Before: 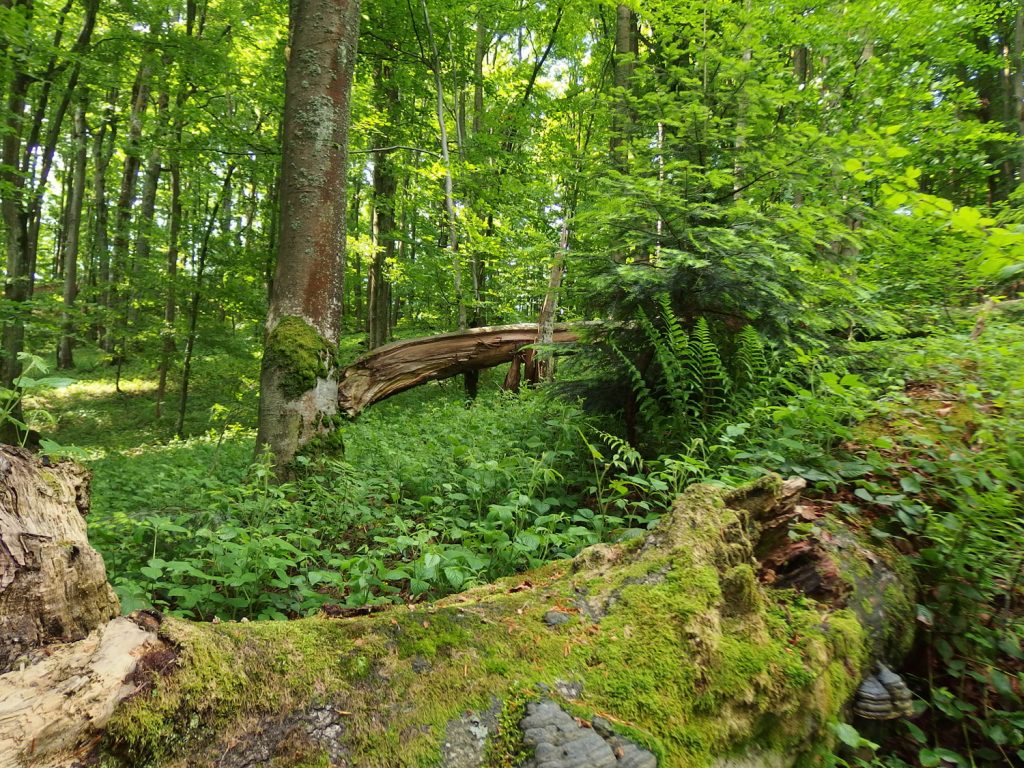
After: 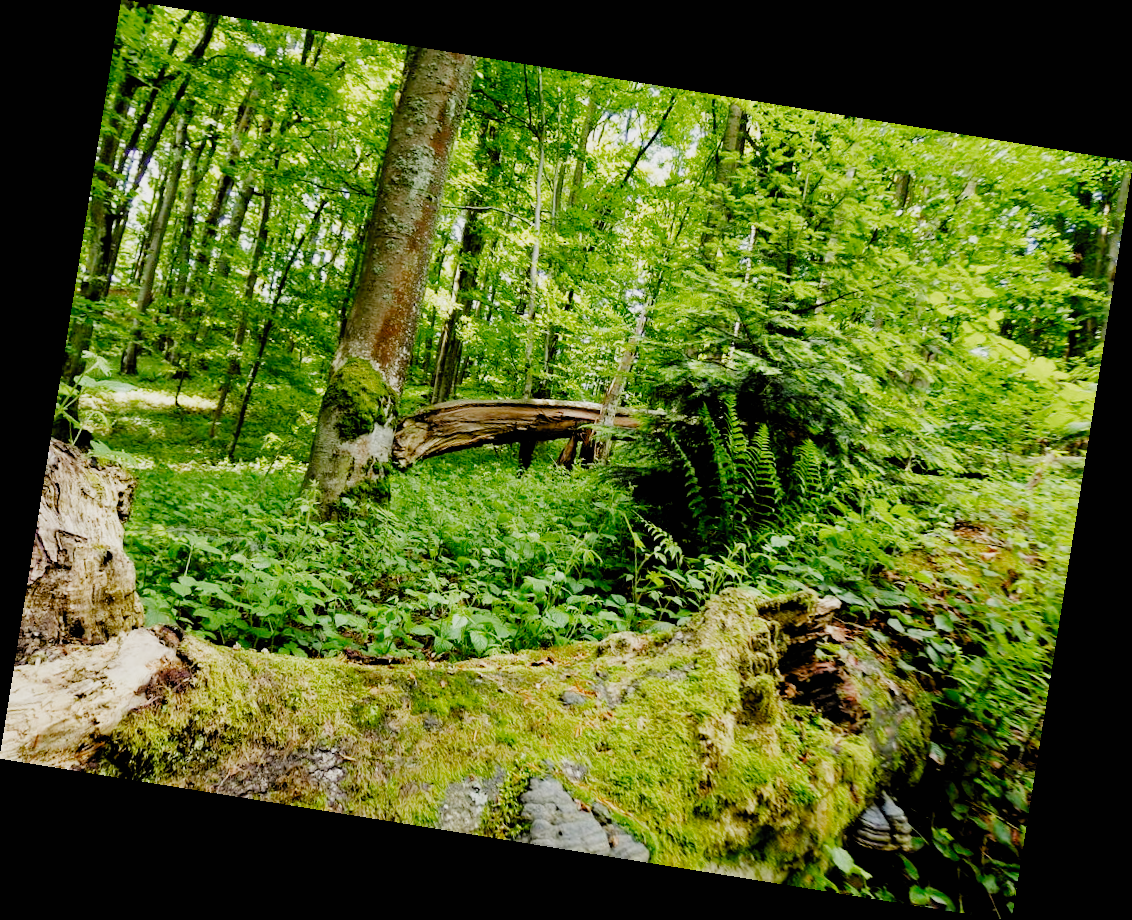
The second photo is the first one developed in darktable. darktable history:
exposure: exposure 0.6 EV, compensate highlight preservation false
filmic rgb: black relative exposure -2.85 EV, white relative exposure 4.56 EV, hardness 1.77, contrast 1.25, preserve chrominance no, color science v5 (2021)
rotate and perspective: rotation 9.12°, automatic cropping off
